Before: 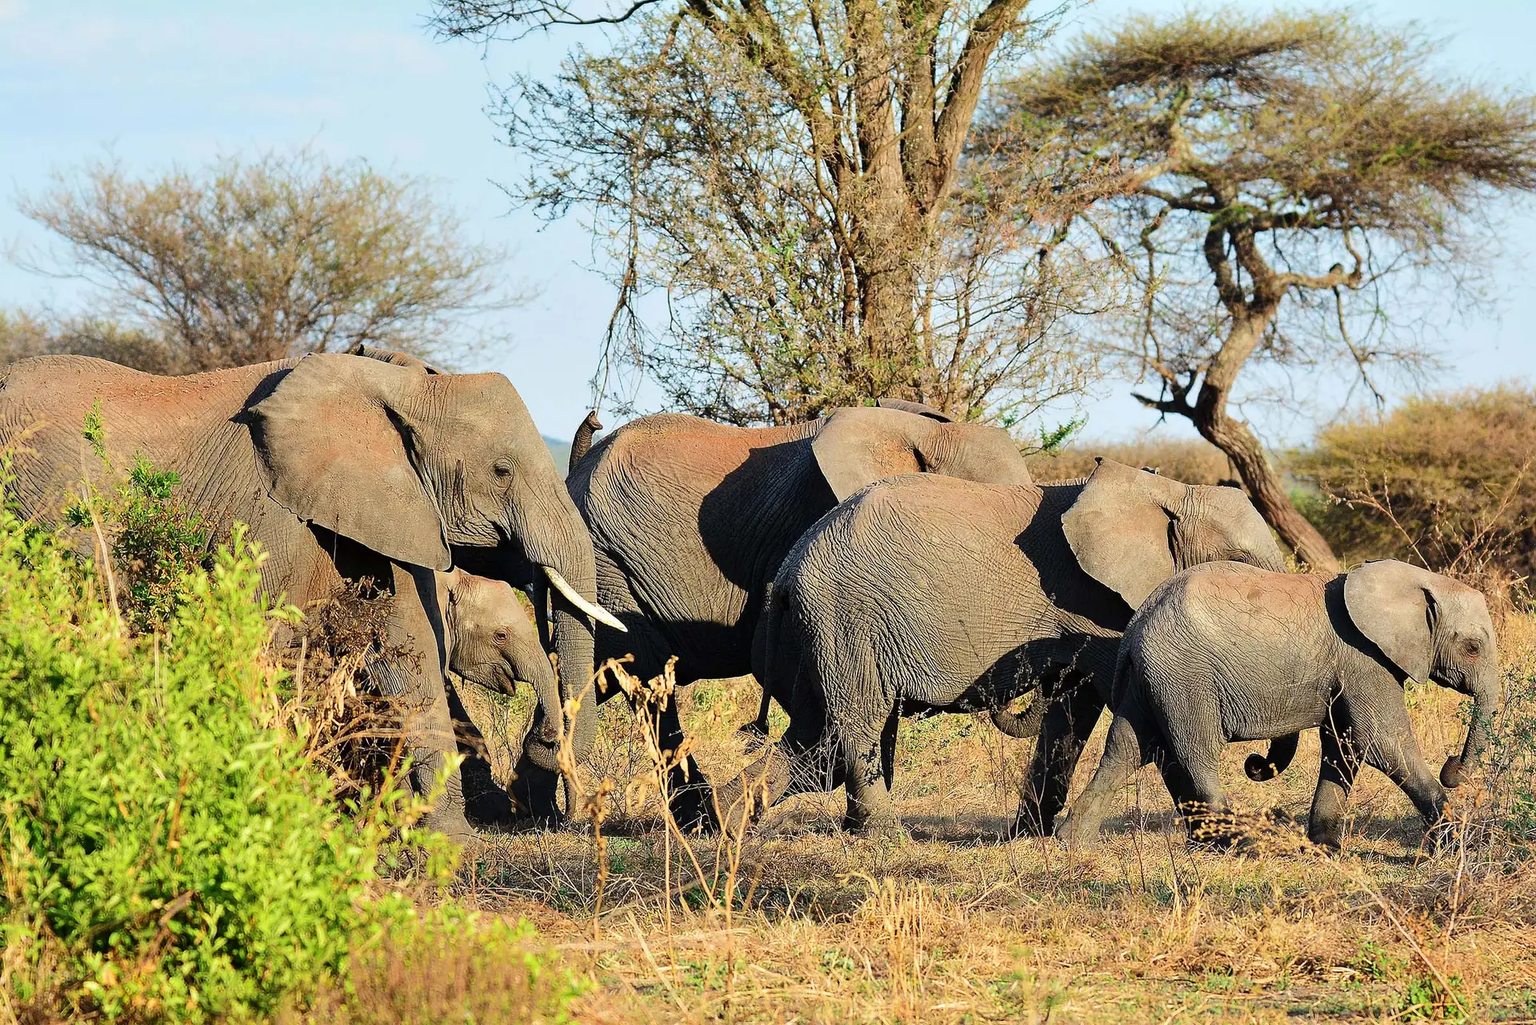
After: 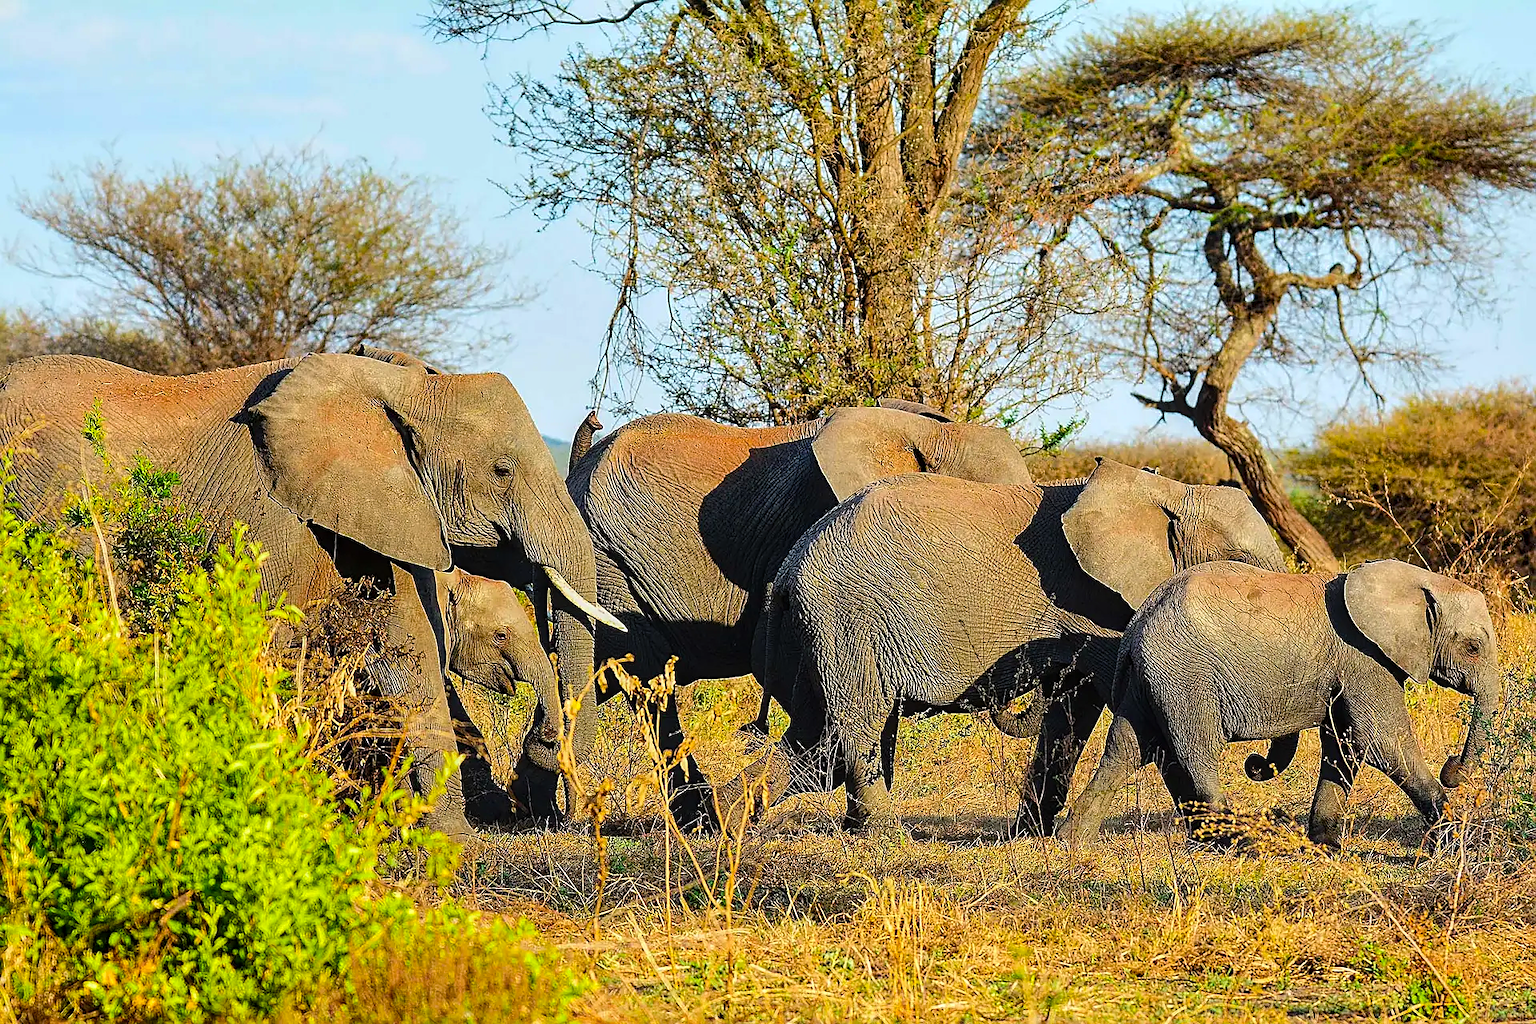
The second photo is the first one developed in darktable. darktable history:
local contrast: on, module defaults
sharpen: on, module defaults
levels: levels [0, 0.51, 1]
color balance rgb: perceptual saturation grading › global saturation 30%, global vibrance 20%
